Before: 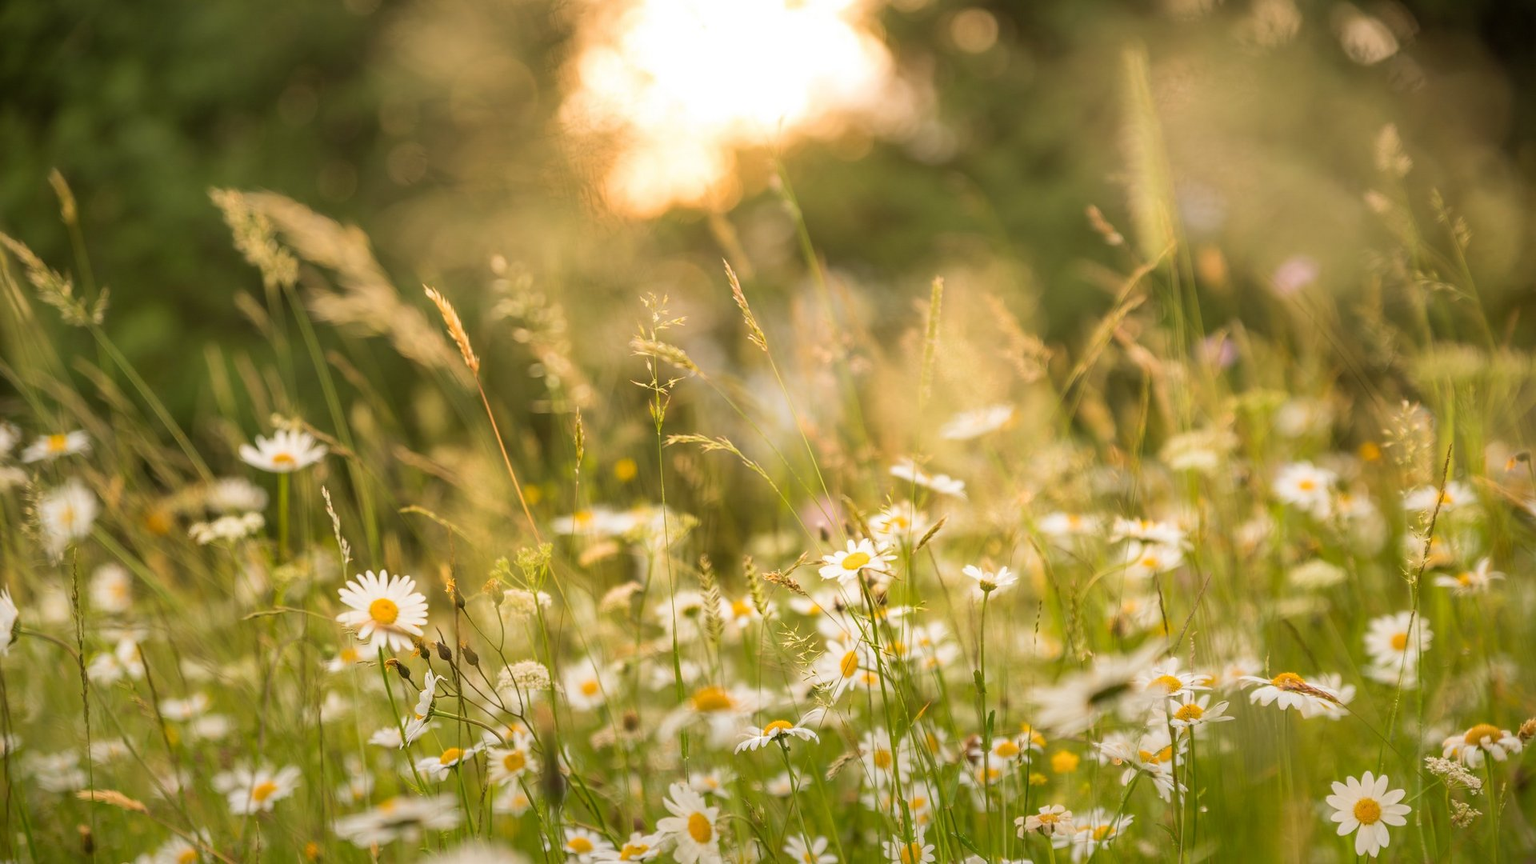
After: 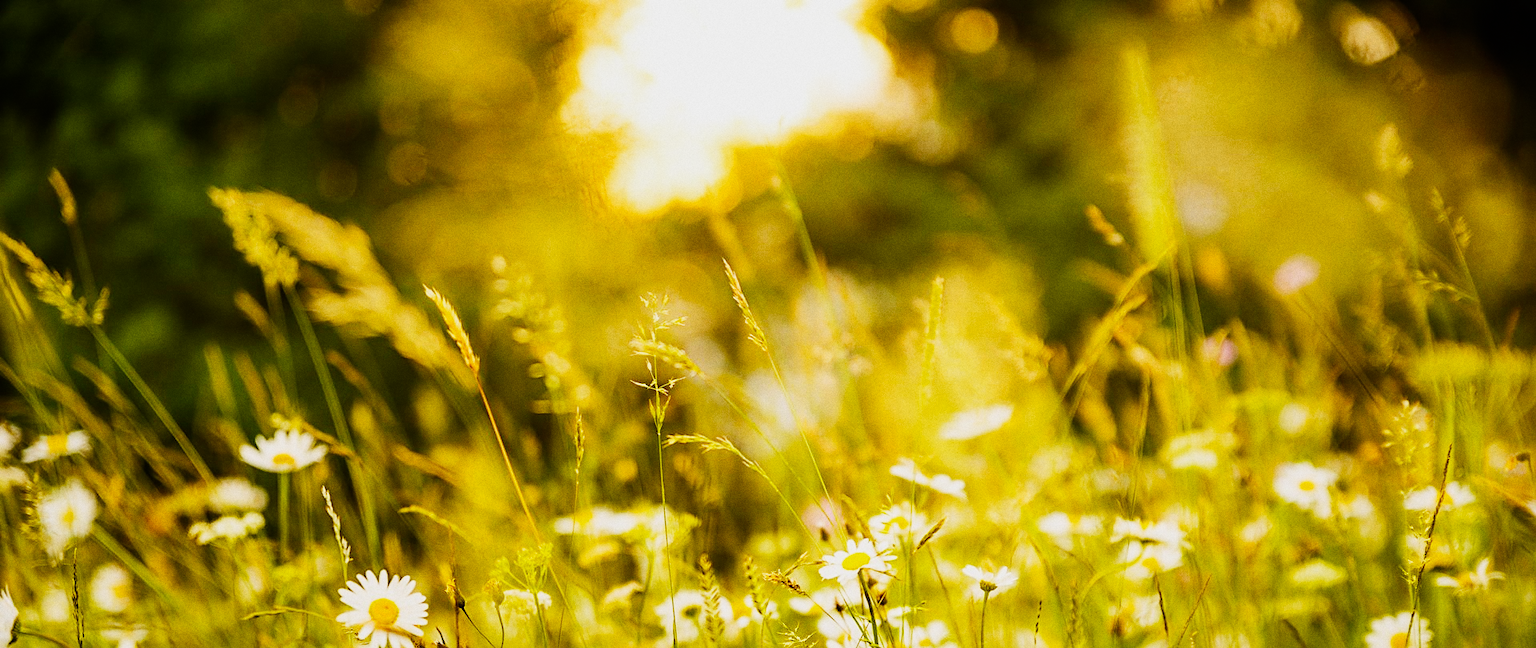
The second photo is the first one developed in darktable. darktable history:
tone equalizer: -8 EV -0.417 EV, -7 EV -0.389 EV, -6 EV -0.333 EV, -5 EV -0.222 EV, -3 EV 0.222 EV, -2 EV 0.333 EV, -1 EV 0.389 EV, +0 EV 0.417 EV, edges refinement/feathering 500, mask exposure compensation -1.25 EV, preserve details no
sigmoid: contrast 1.8, skew -0.2, preserve hue 0%, red attenuation 0.1, red rotation 0.035, green attenuation 0.1, green rotation -0.017, blue attenuation 0.15, blue rotation -0.052, base primaries Rec2020
color balance rgb: perceptual saturation grading › global saturation 30%, global vibrance 30%
crop: bottom 24.967%
grain: coarseness 0.09 ISO
sharpen: on, module defaults
